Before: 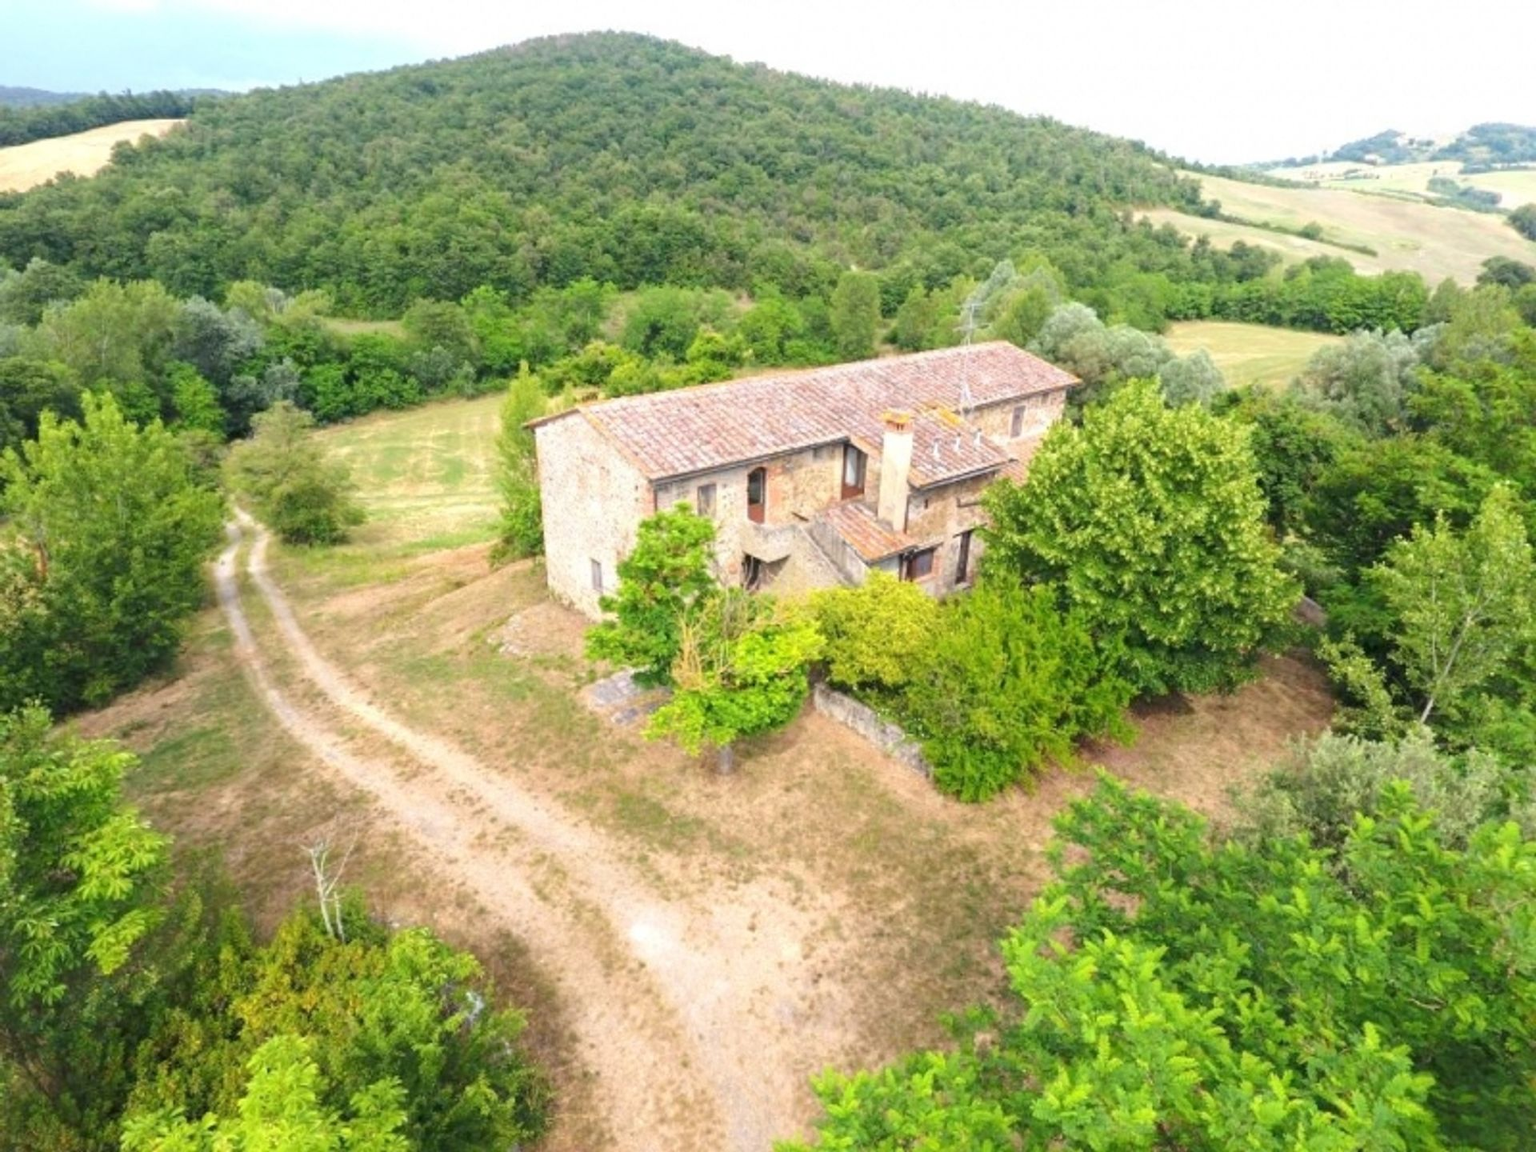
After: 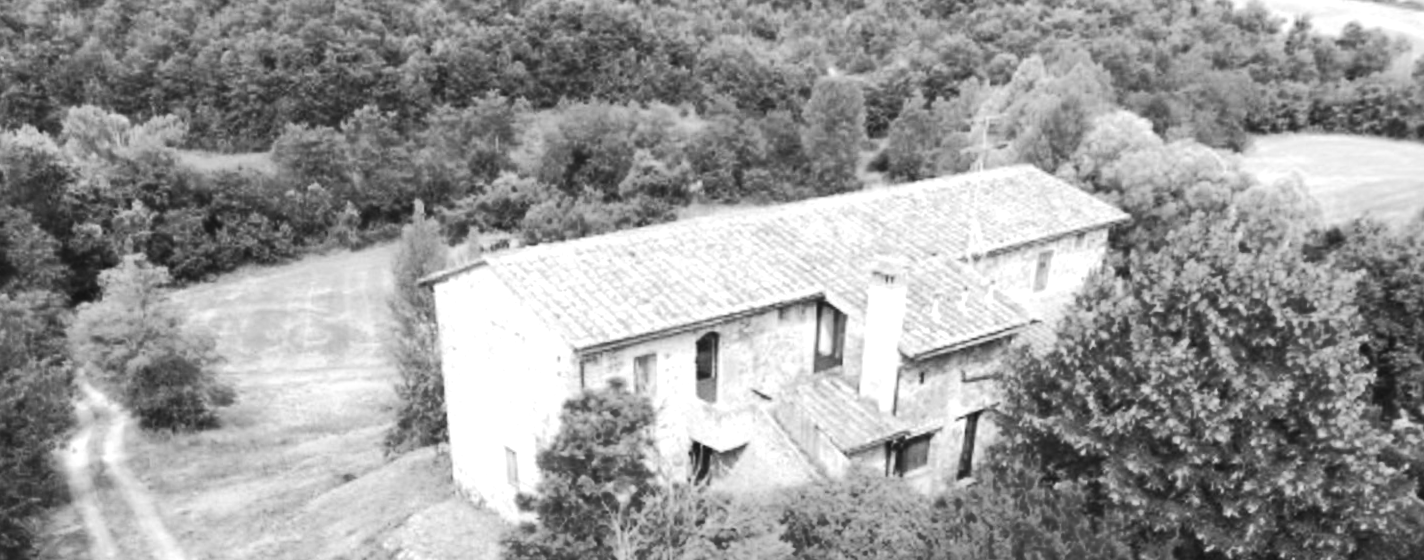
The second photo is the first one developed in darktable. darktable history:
tone equalizer: -8 EV -0.75 EV, -7 EV -0.7 EV, -6 EV -0.6 EV, -5 EV -0.4 EV, -3 EV 0.4 EV, -2 EV 0.6 EV, -1 EV 0.7 EV, +0 EV 0.75 EV, edges refinement/feathering 500, mask exposure compensation -1.57 EV, preserve details no
rgb levels: mode RGB, independent channels, levels [[0, 0.5, 1], [0, 0.521, 1], [0, 0.536, 1]]
rotate and perspective: rotation 0.062°, lens shift (vertical) 0.115, lens shift (horizontal) -0.133, crop left 0.047, crop right 0.94, crop top 0.061, crop bottom 0.94
contrast brightness saturation: contrast 0.04, saturation 0.07
monochrome: a 0, b 0, size 0.5, highlights 0.57
tone curve: curves: ch0 [(0, 0.045) (0.155, 0.169) (0.46, 0.466) (0.751, 0.788) (1, 0.961)]; ch1 [(0, 0) (0.43, 0.408) (0.472, 0.469) (0.505, 0.503) (0.553, 0.555) (0.592, 0.581) (1, 1)]; ch2 [(0, 0) (0.505, 0.495) (0.579, 0.569) (1, 1)], color space Lab, independent channels, preserve colors none
crop: left 7.036%, top 18.398%, right 14.379%, bottom 40.043%
white balance: red 1.004, blue 1.024
